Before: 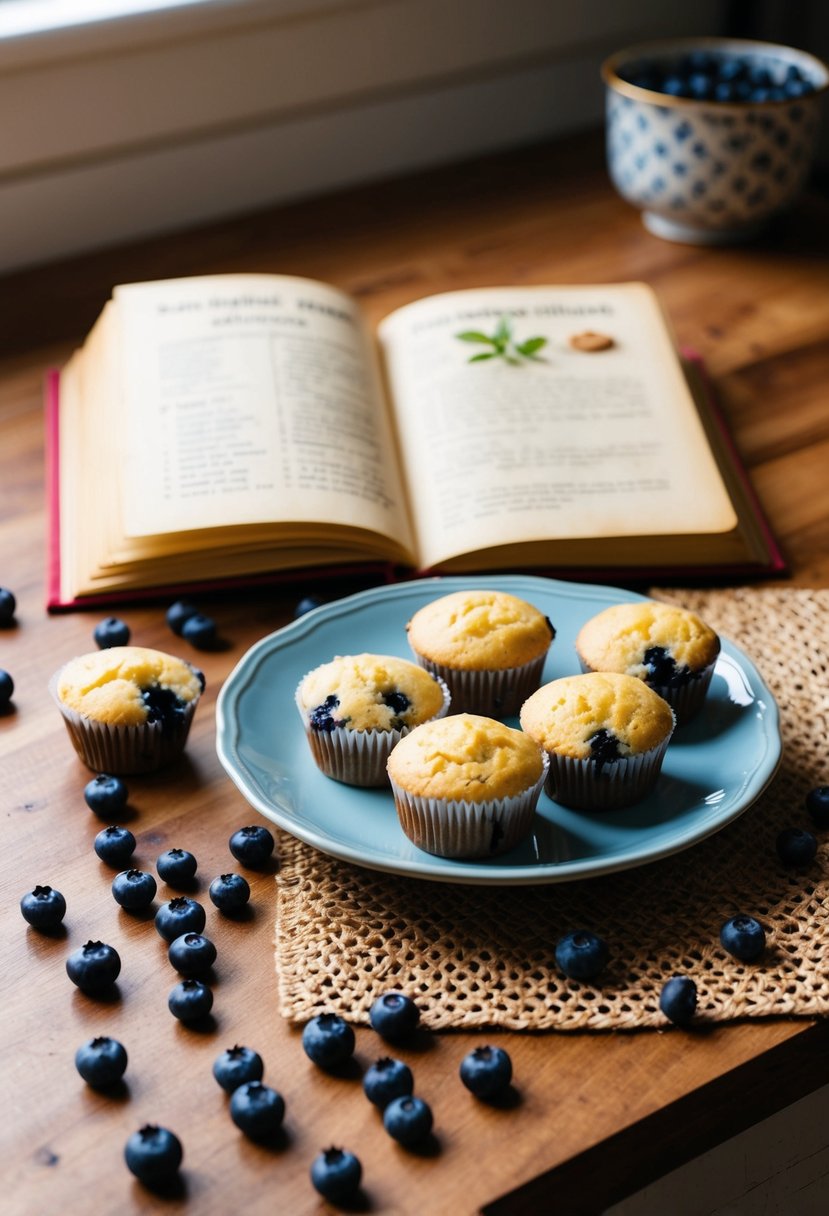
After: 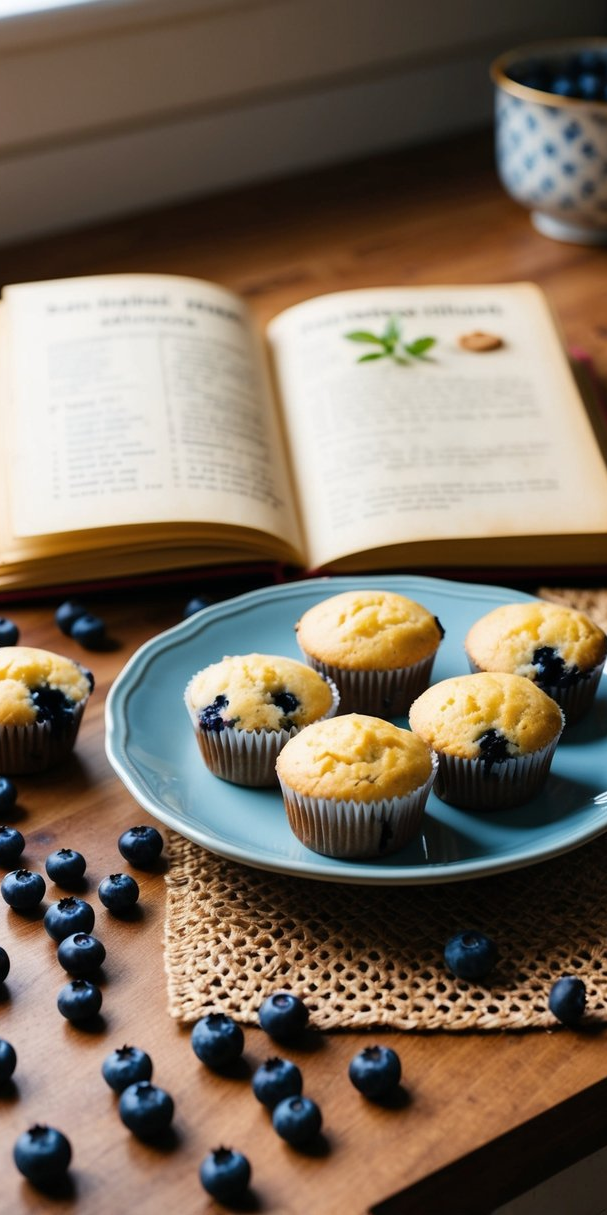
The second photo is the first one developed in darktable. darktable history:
crop: left 13.443%, right 13.31%
